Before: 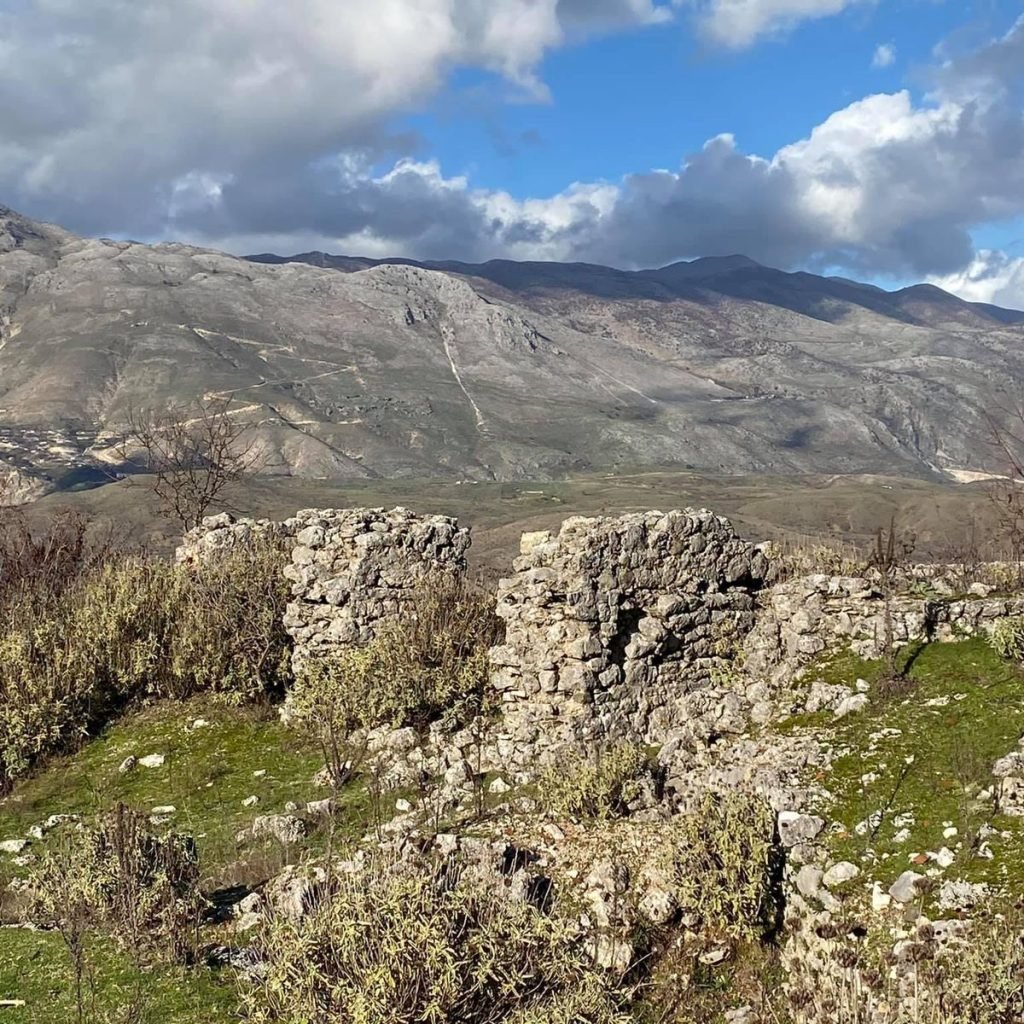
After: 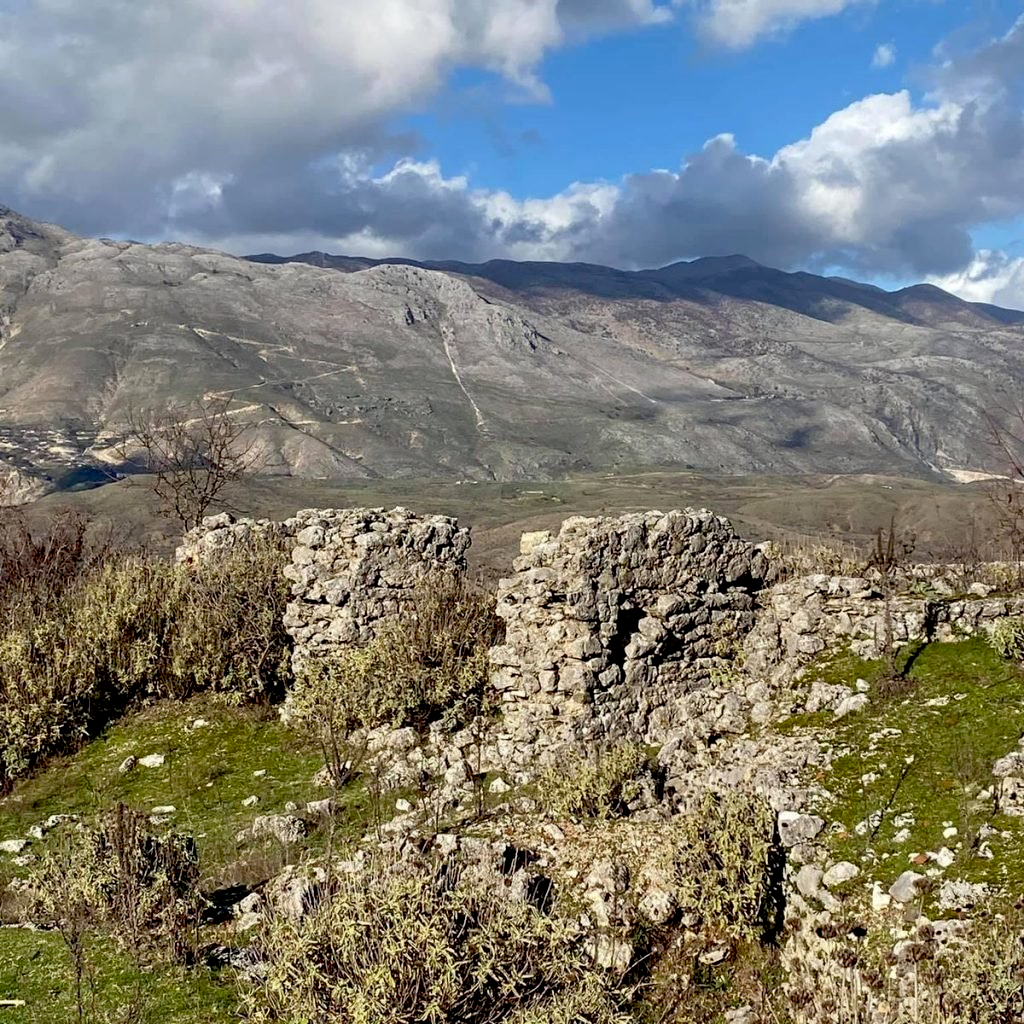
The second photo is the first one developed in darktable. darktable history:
exposure: black level correction 0.018, exposure -0.005 EV, compensate exposure bias true, compensate highlight preservation false
